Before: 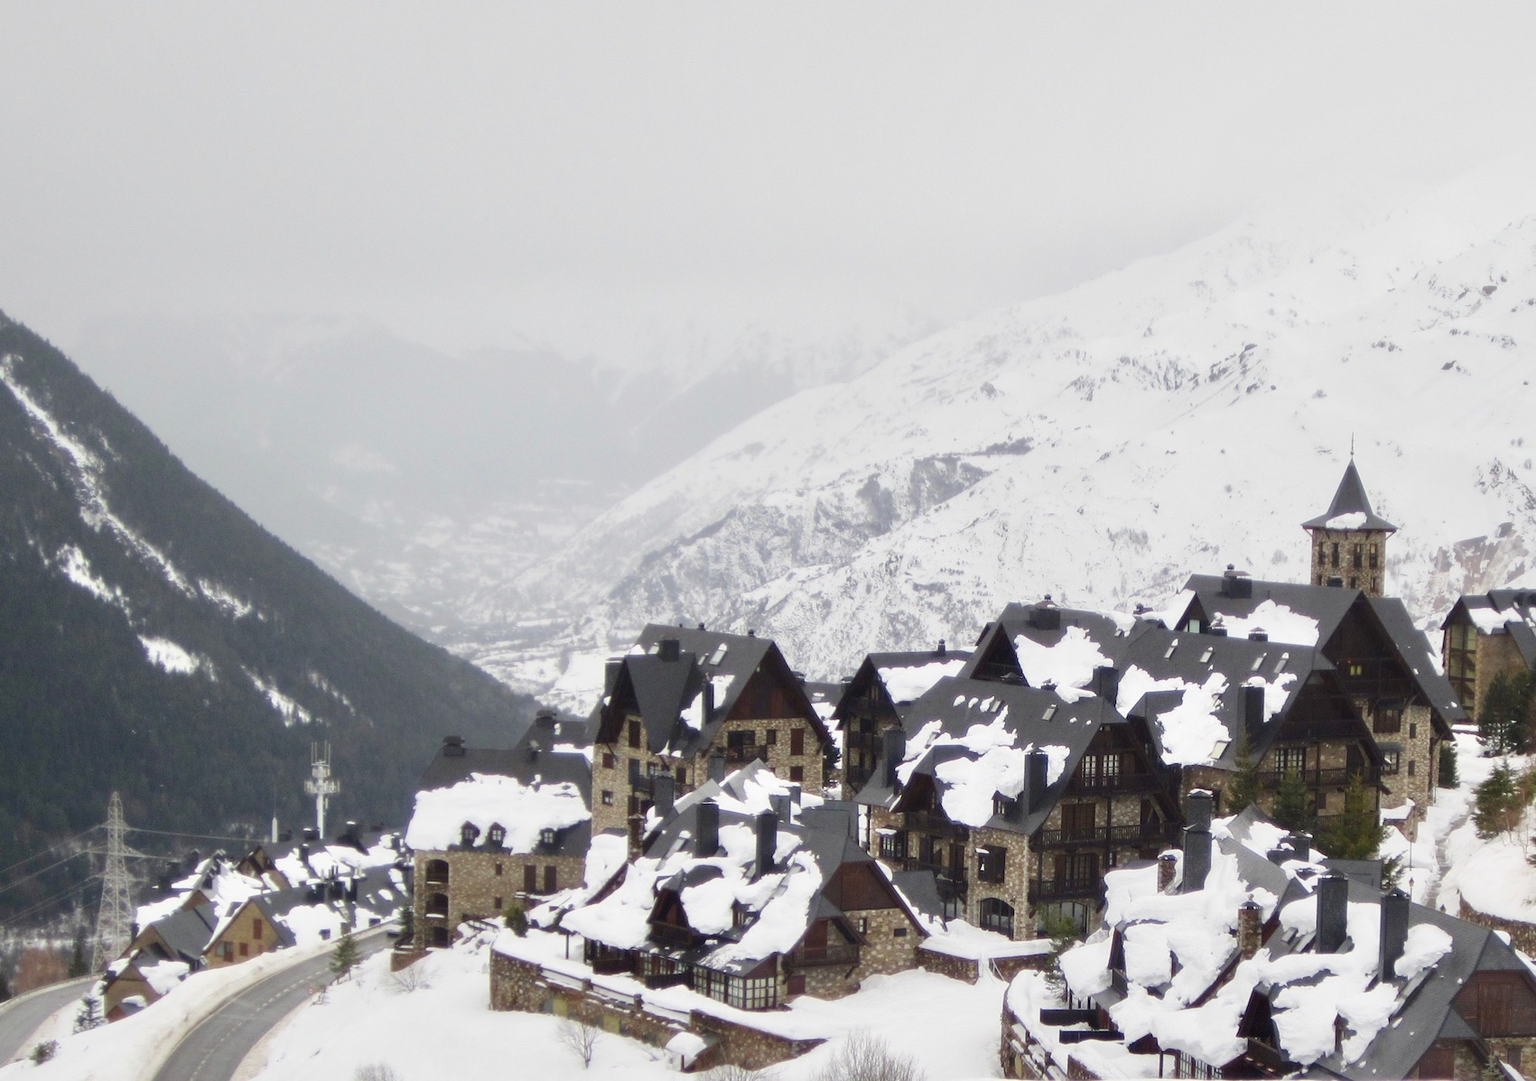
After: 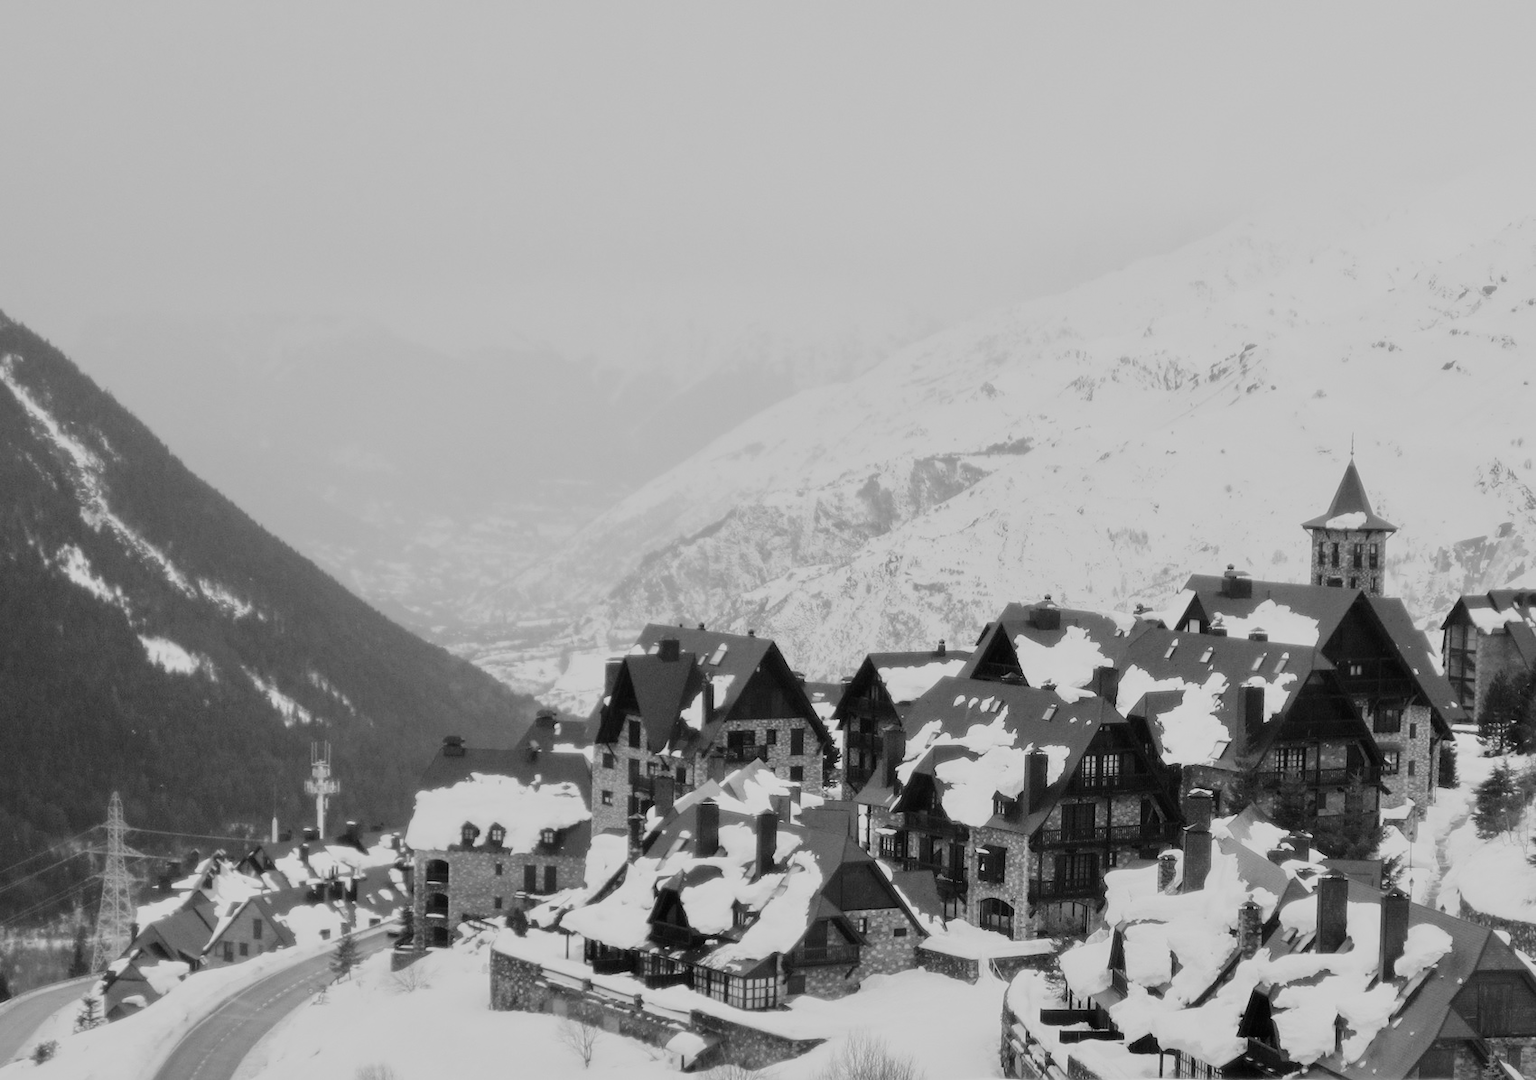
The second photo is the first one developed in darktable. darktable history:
filmic rgb: black relative exposure -7.65 EV, white relative exposure 4.56 EV, hardness 3.61, color science v6 (2022)
monochrome: a -6.99, b 35.61, size 1.4
